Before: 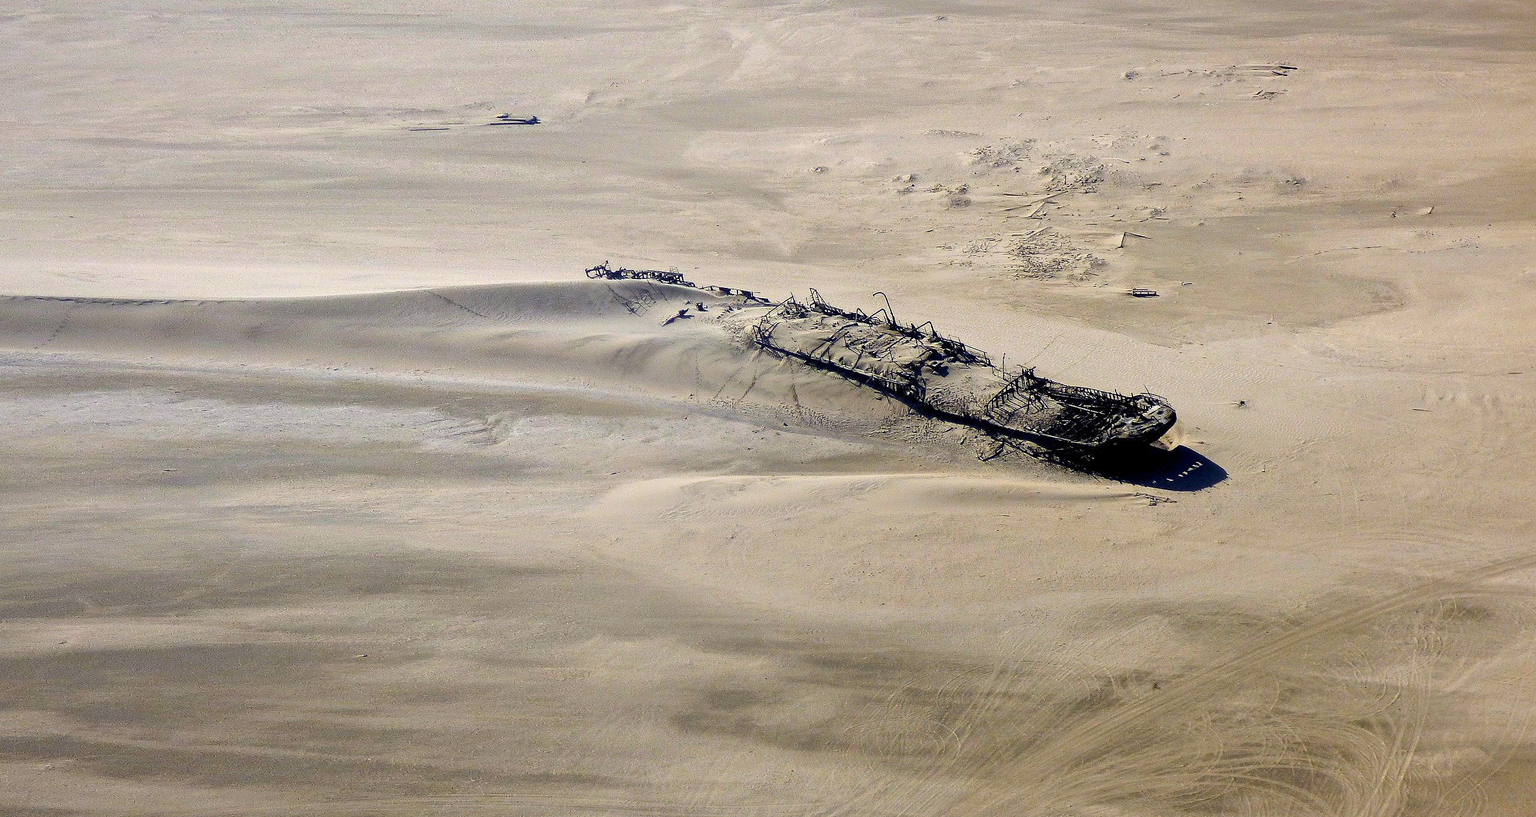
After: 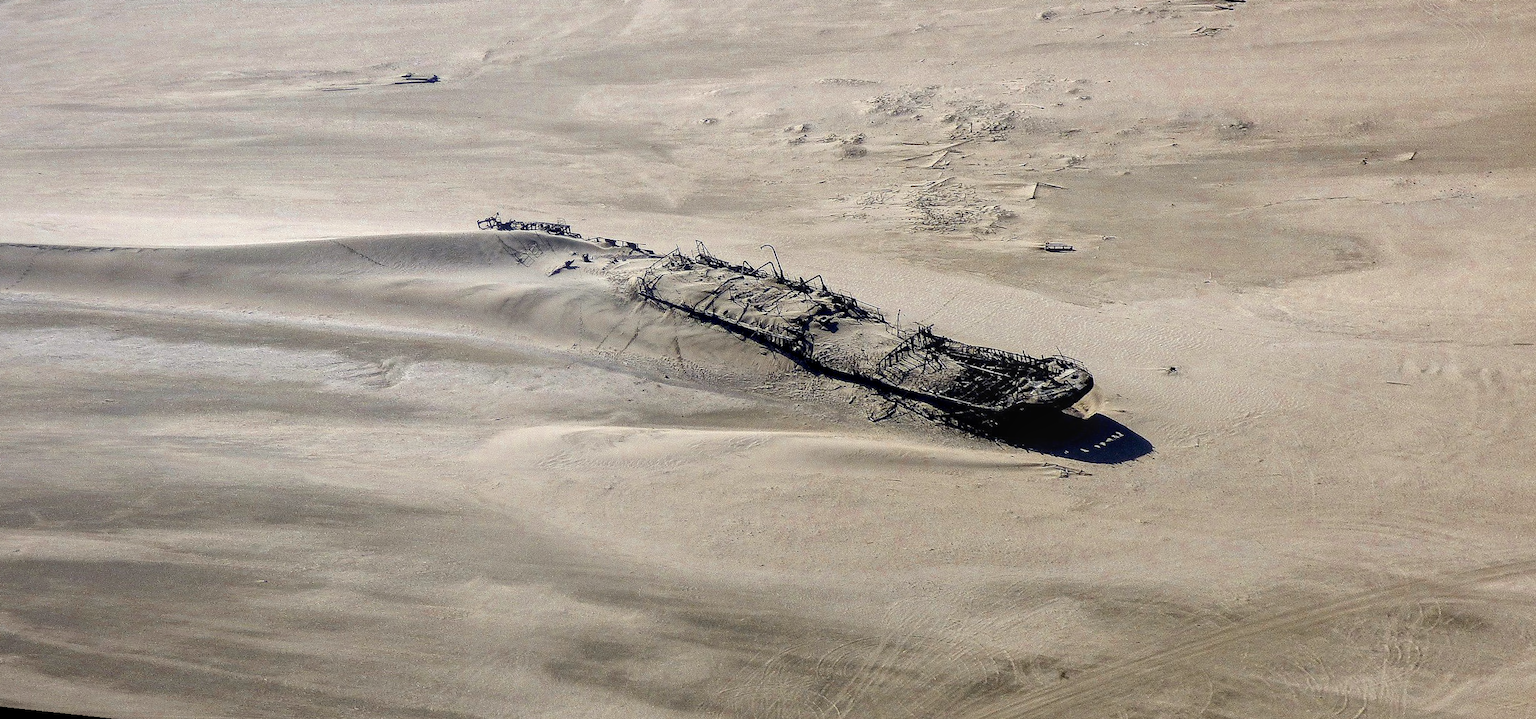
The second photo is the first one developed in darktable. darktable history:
local contrast: on, module defaults
color zones: curves: ch0 [(0, 0.5) (0.125, 0.4) (0.25, 0.5) (0.375, 0.4) (0.5, 0.4) (0.625, 0.35) (0.75, 0.35) (0.875, 0.5)]; ch1 [(0, 0.35) (0.125, 0.45) (0.25, 0.35) (0.375, 0.35) (0.5, 0.35) (0.625, 0.35) (0.75, 0.45) (0.875, 0.35)]; ch2 [(0, 0.6) (0.125, 0.5) (0.25, 0.5) (0.375, 0.6) (0.5, 0.6) (0.625, 0.5) (0.75, 0.5) (0.875, 0.5)]
rotate and perspective: rotation 1.69°, lens shift (vertical) -0.023, lens shift (horizontal) -0.291, crop left 0.025, crop right 0.988, crop top 0.092, crop bottom 0.842
